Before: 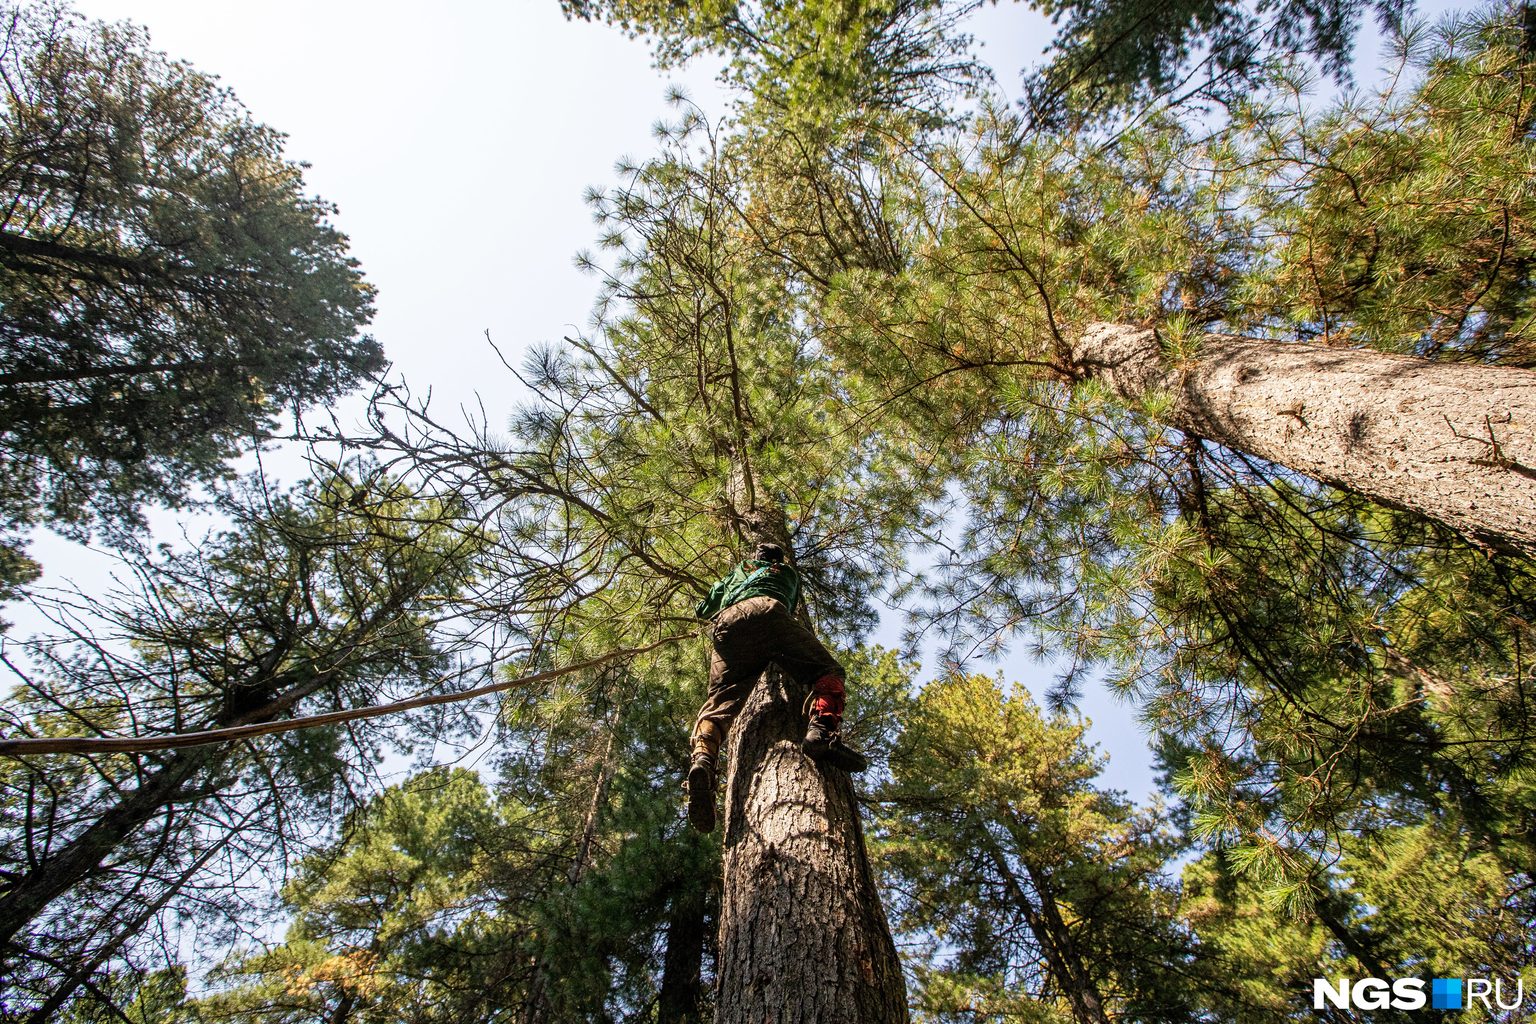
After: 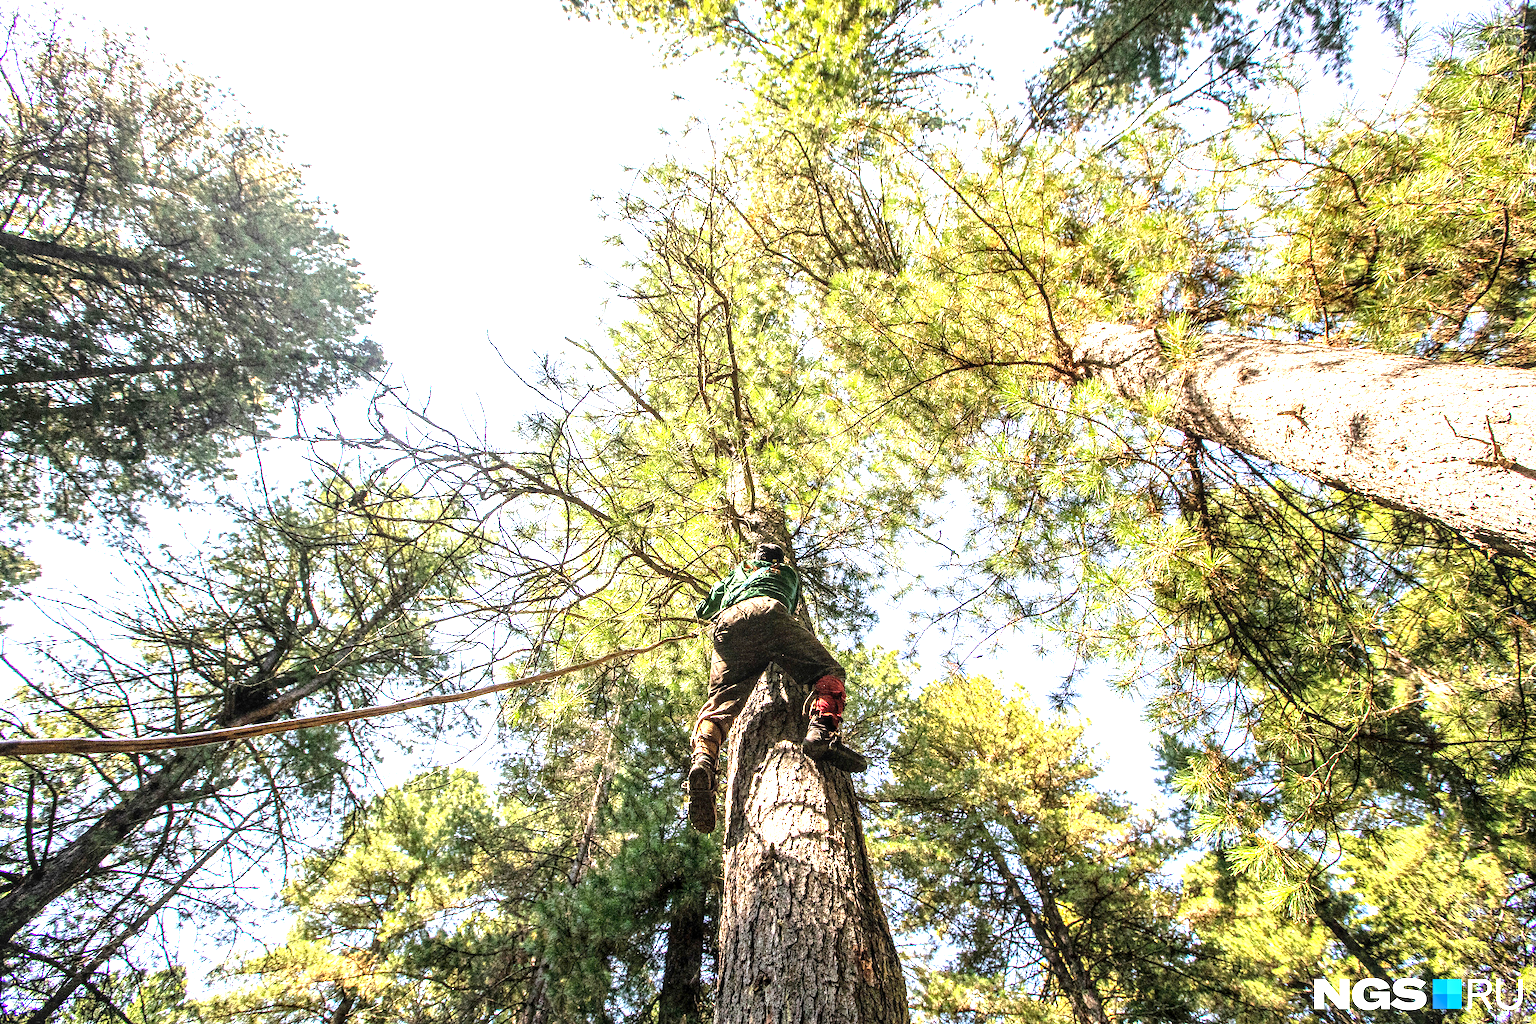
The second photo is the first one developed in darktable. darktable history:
exposure: black level correction 0.001, exposure 1.647 EV, compensate exposure bias true, compensate highlight preservation false
local contrast: detail 130%
